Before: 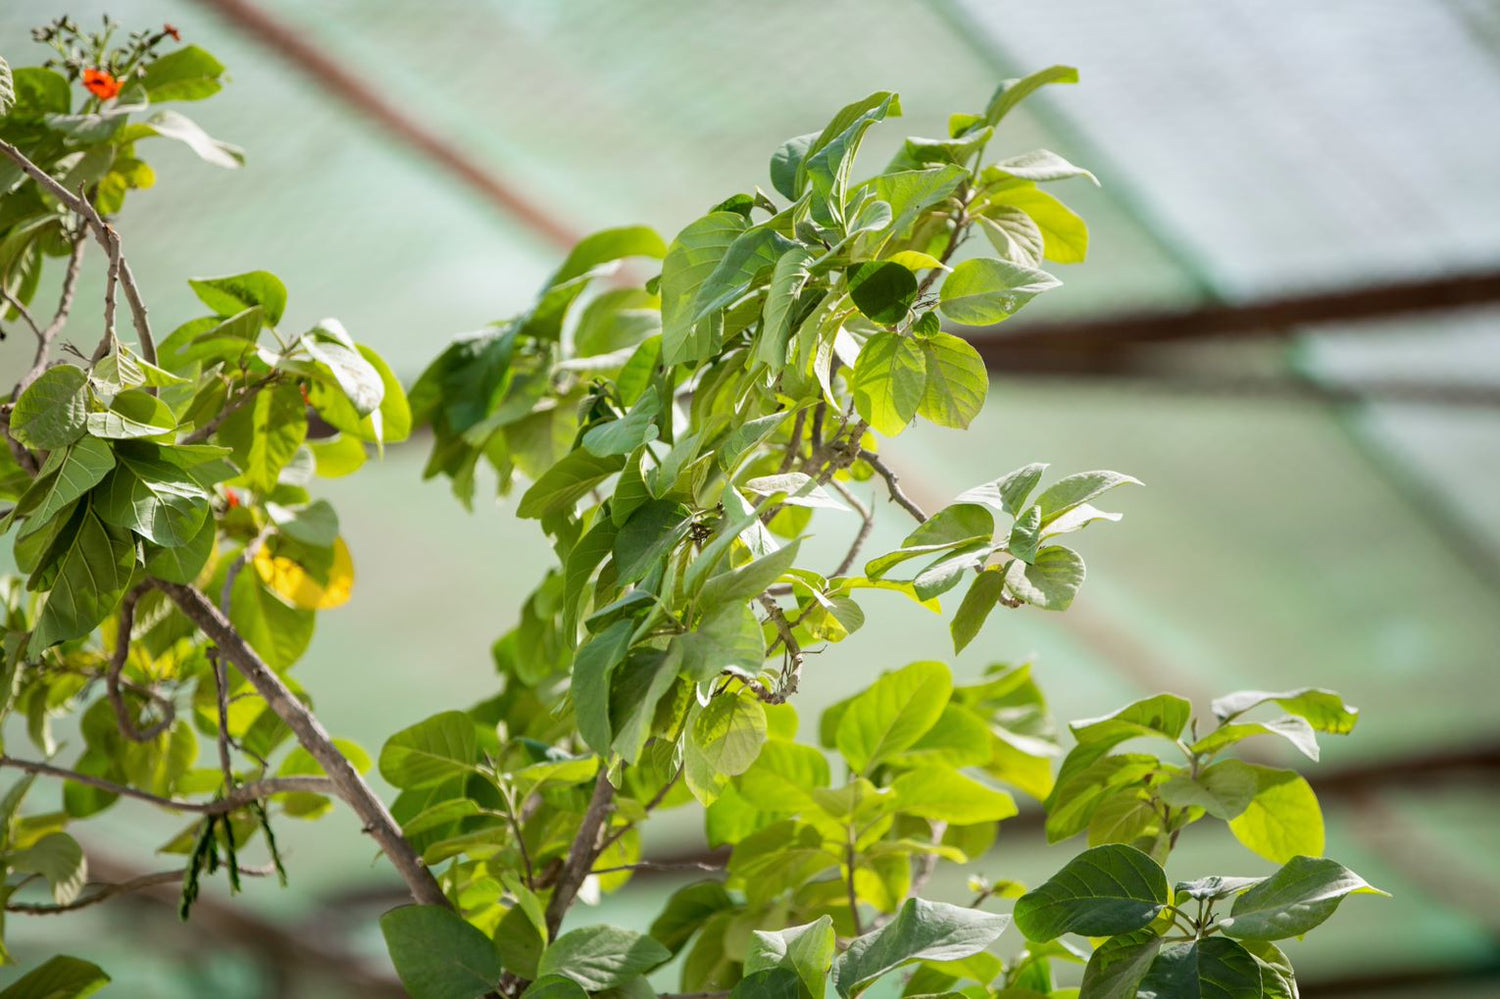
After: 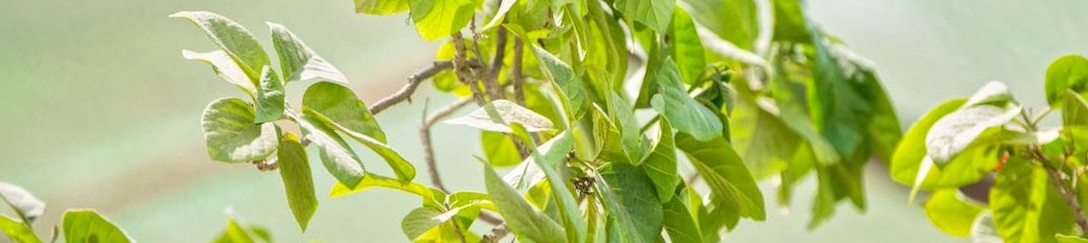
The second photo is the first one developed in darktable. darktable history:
crop and rotate: angle 16.12°, top 30.835%, bottom 35.653%
exposure: black level correction 0, compensate exposure bias true, compensate highlight preservation false
tone equalizer: -8 EV 1 EV, -7 EV 1 EV, -6 EV 1 EV, -5 EV 1 EV, -4 EV 1 EV, -3 EV 0.75 EV, -2 EV 0.5 EV, -1 EV 0.25 EV
color correction: highlights a* 0.816, highlights b* 2.78, saturation 1.1
global tonemap: drago (1, 100), detail 1
